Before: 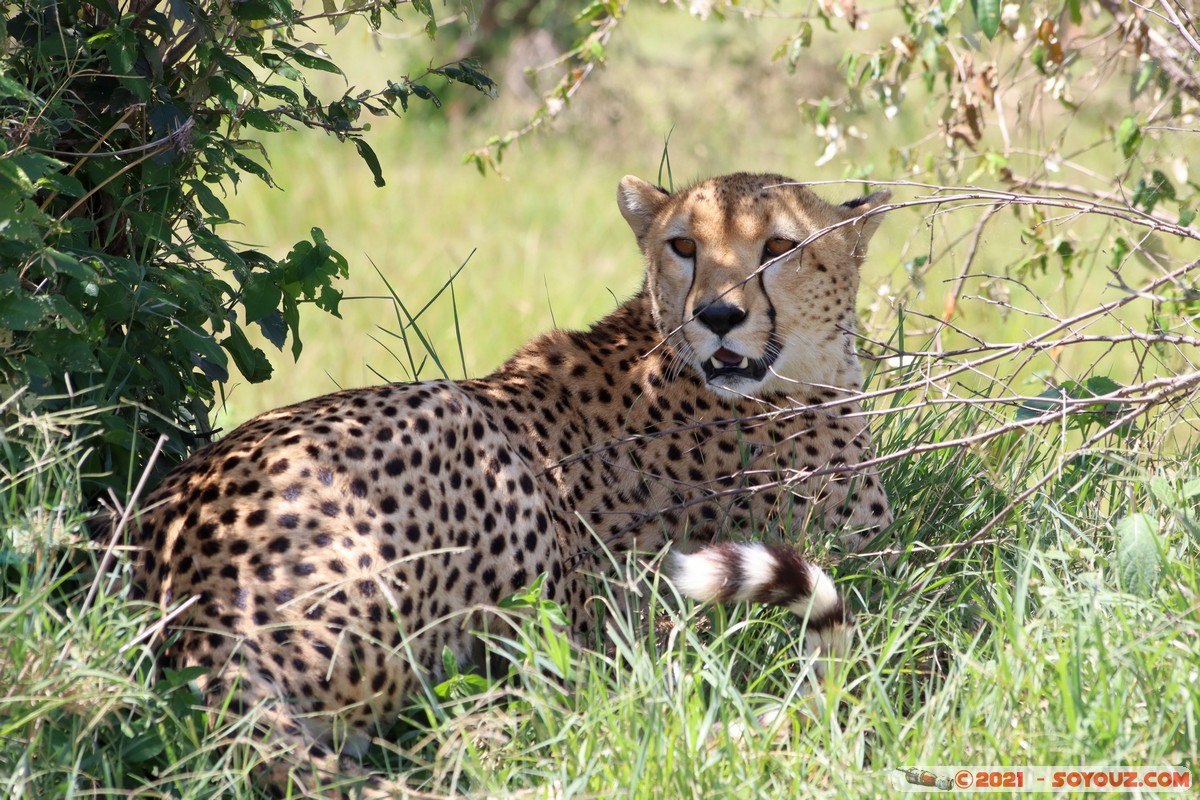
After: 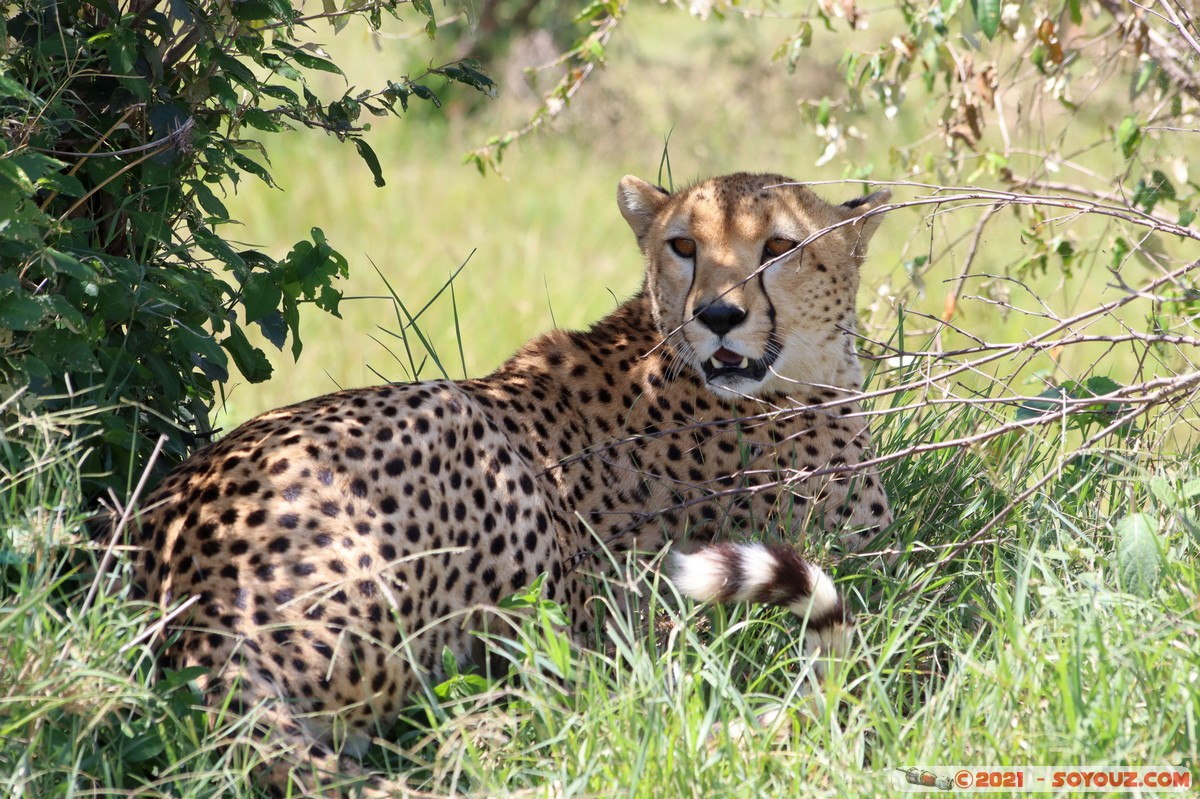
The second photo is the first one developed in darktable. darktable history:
exposure: compensate highlight preservation false
crop: bottom 0.067%
